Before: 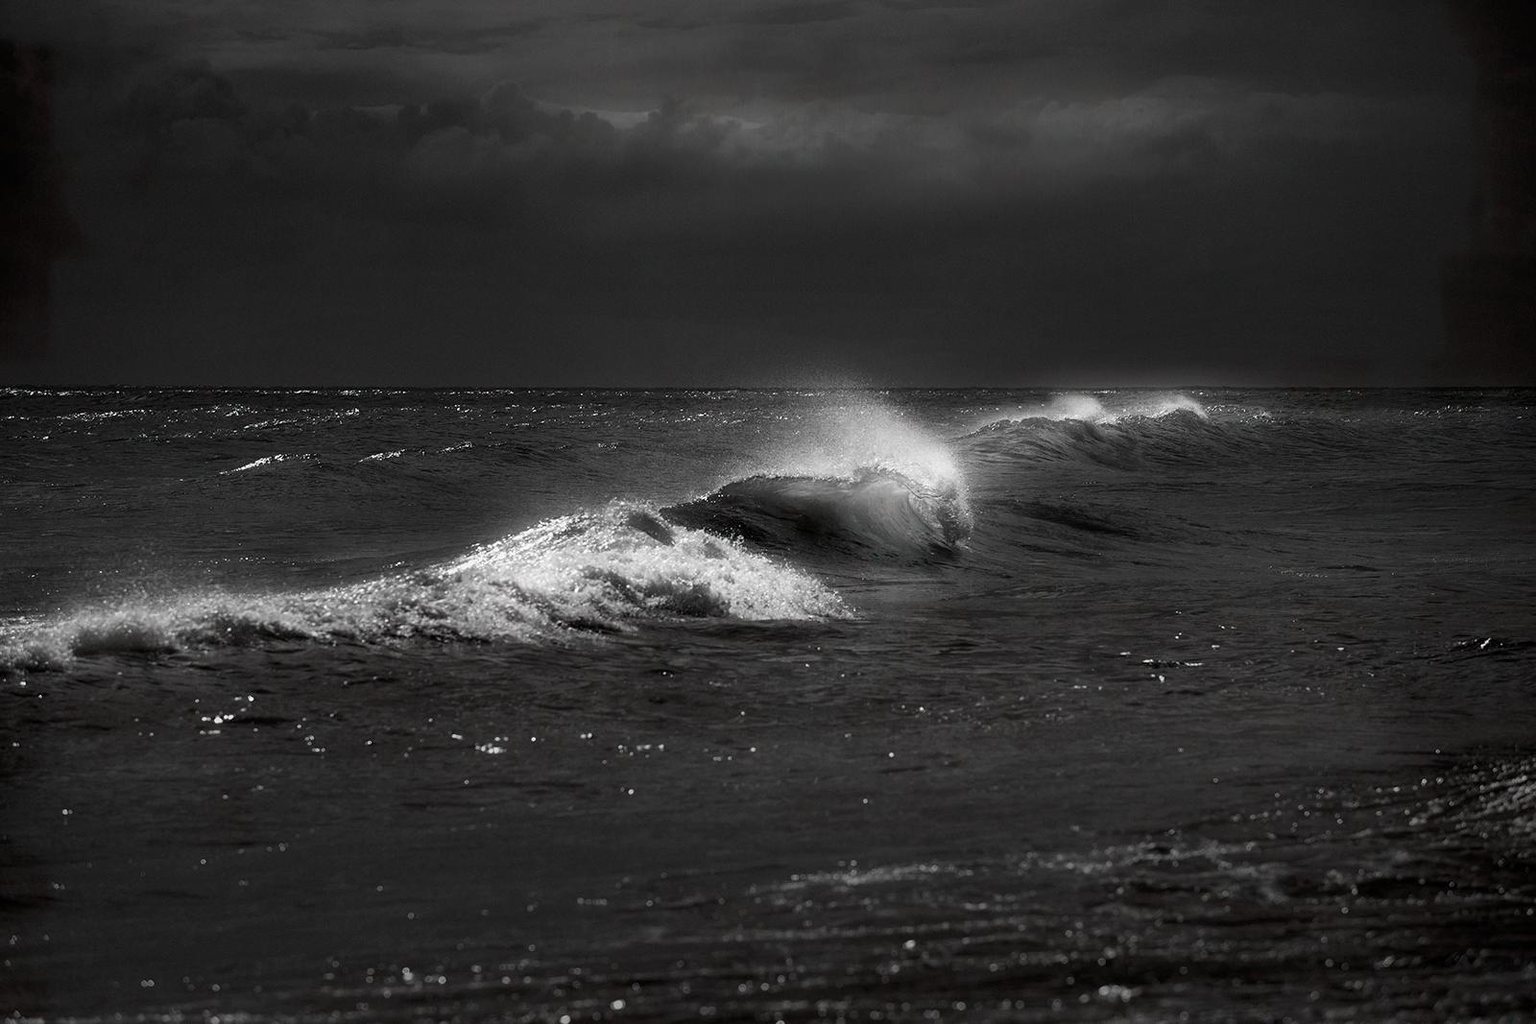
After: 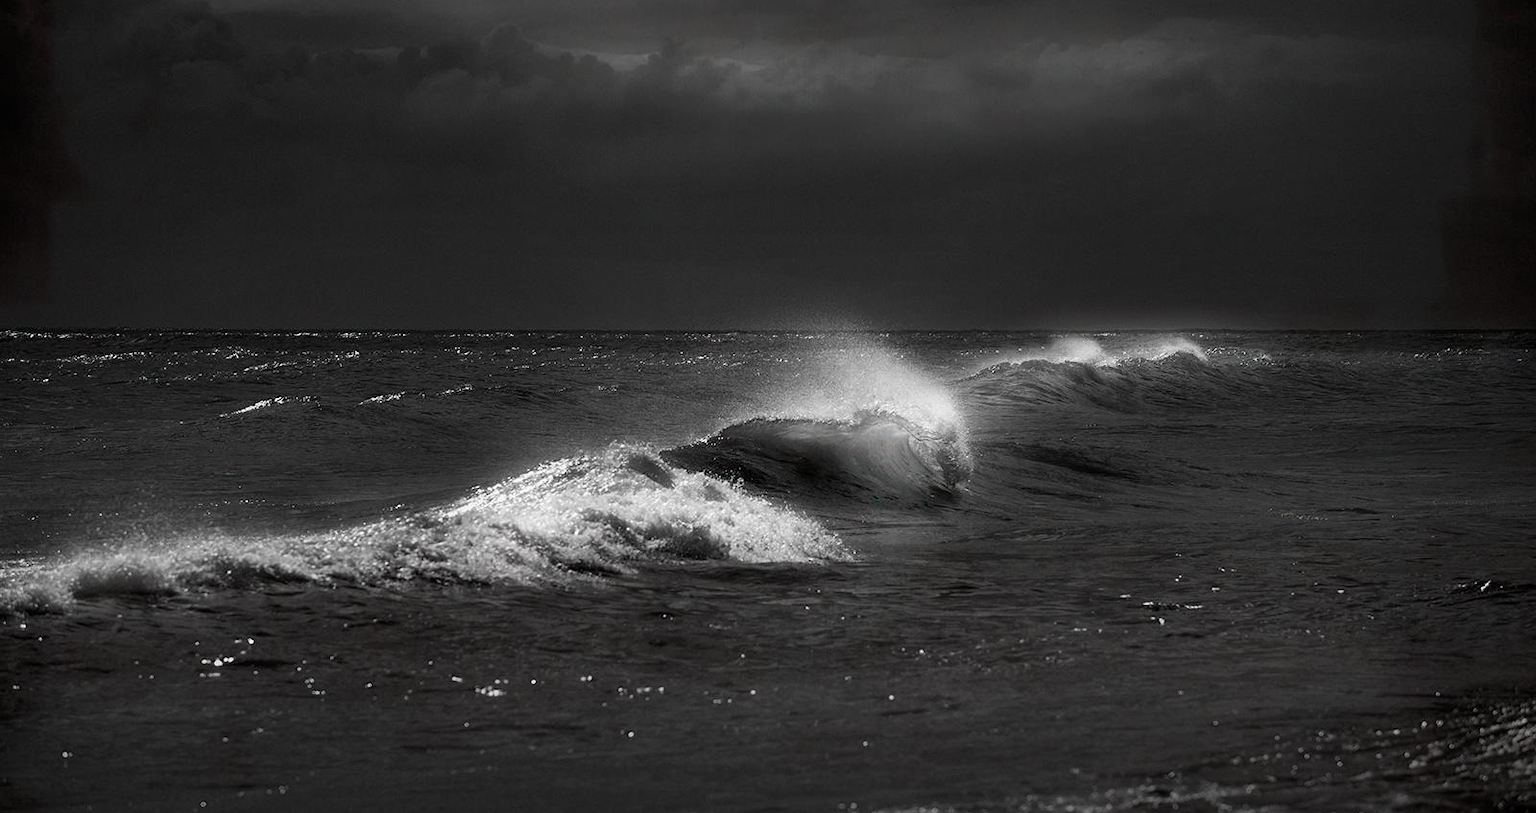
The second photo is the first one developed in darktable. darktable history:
crop and rotate: top 5.667%, bottom 14.928%
